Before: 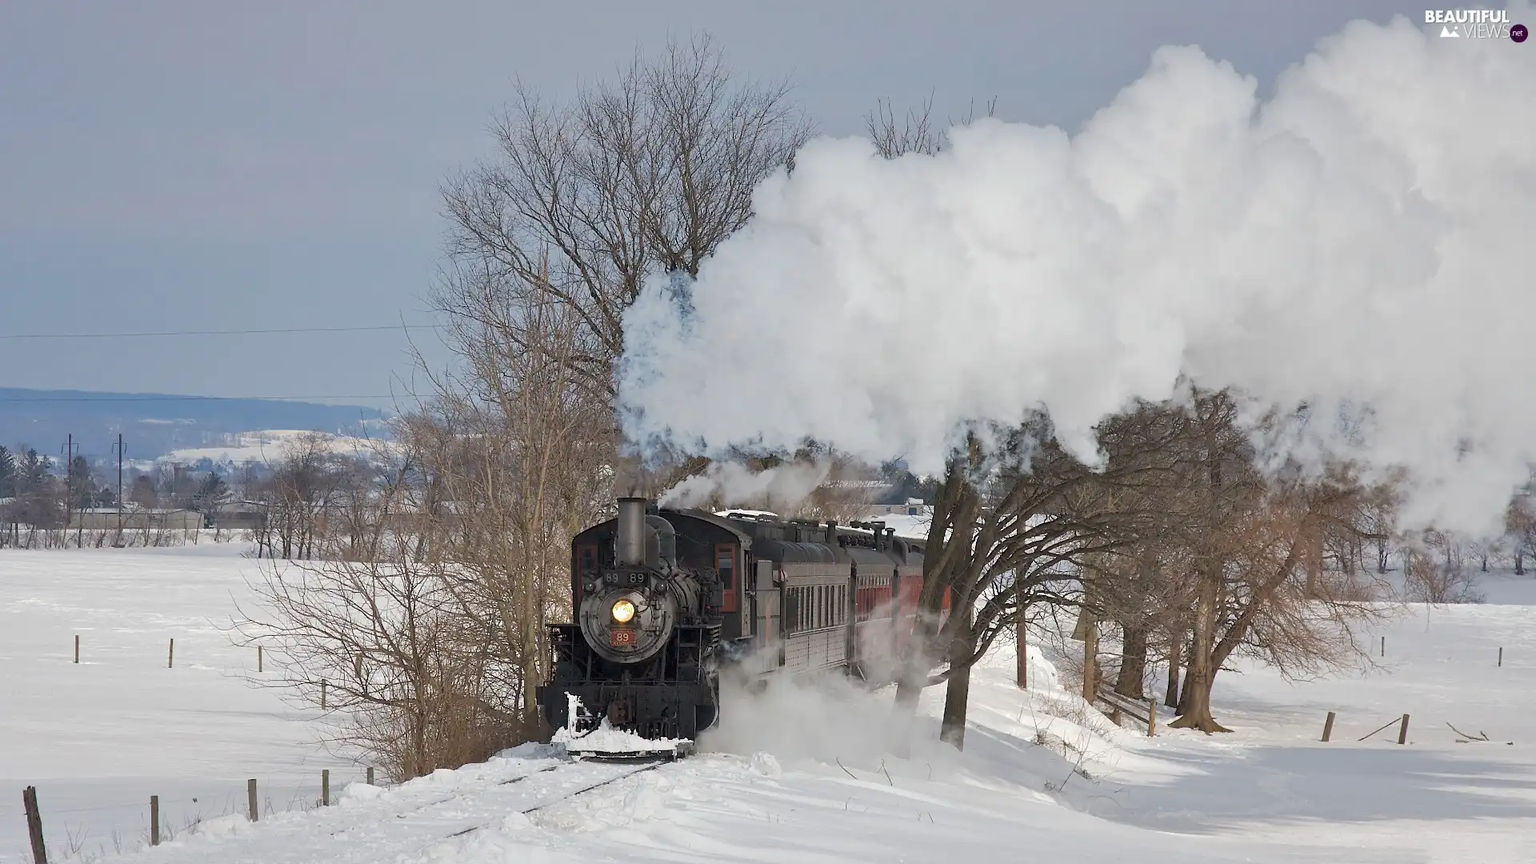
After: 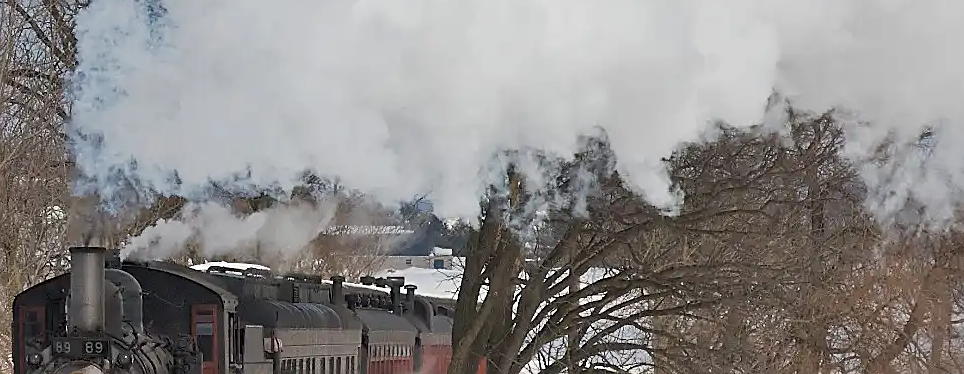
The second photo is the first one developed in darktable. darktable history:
crop: left 36.607%, top 34.735%, right 13.146%, bottom 30.611%
sharpen: on, module defaults
